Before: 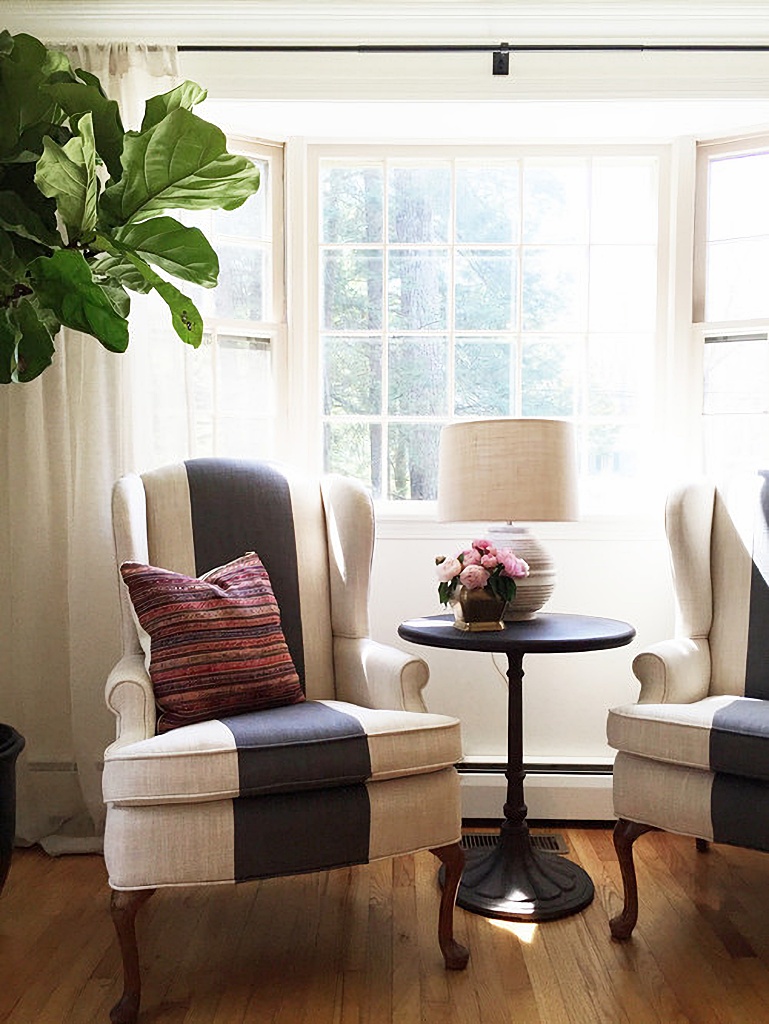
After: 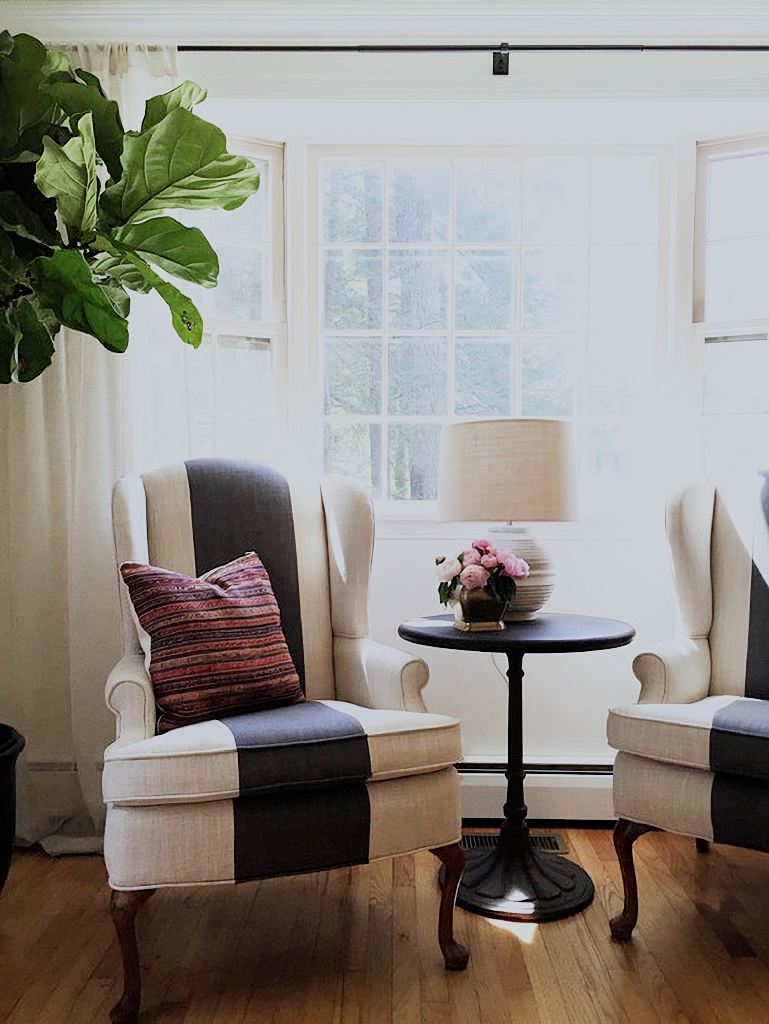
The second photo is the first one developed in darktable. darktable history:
filmic rgb: black relative exposure -7.65 EV, white relative exposure 4.56 EV, hardness 3.61
white balance: red 0.967, blue 1.049
tone equalizer: on, module defaults
